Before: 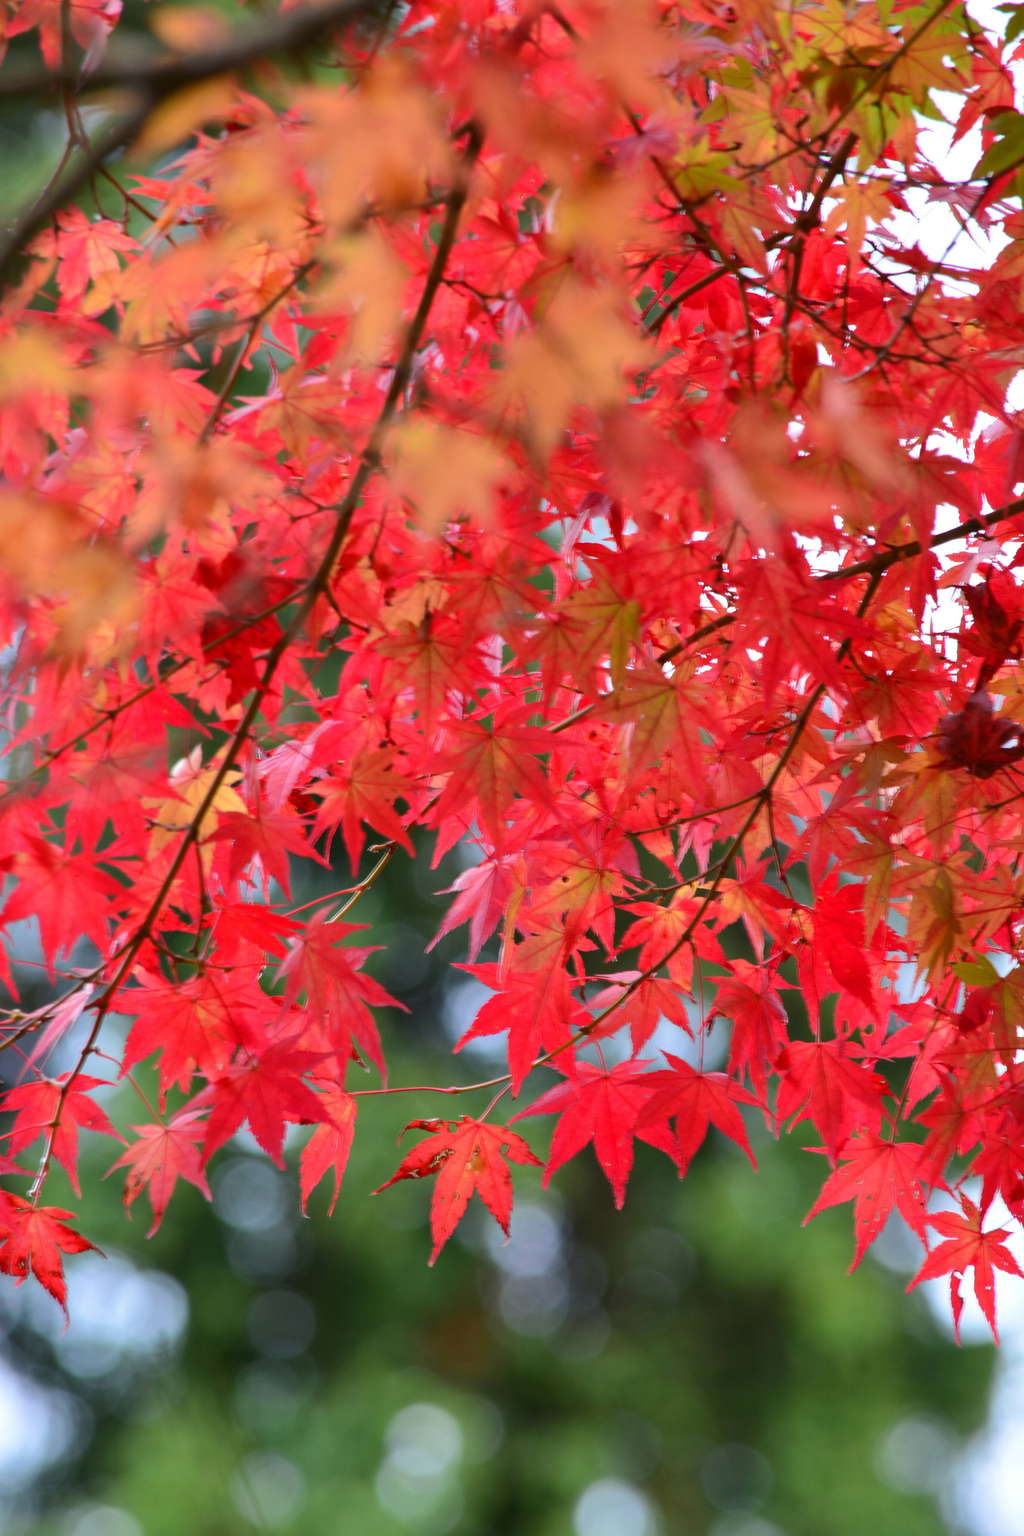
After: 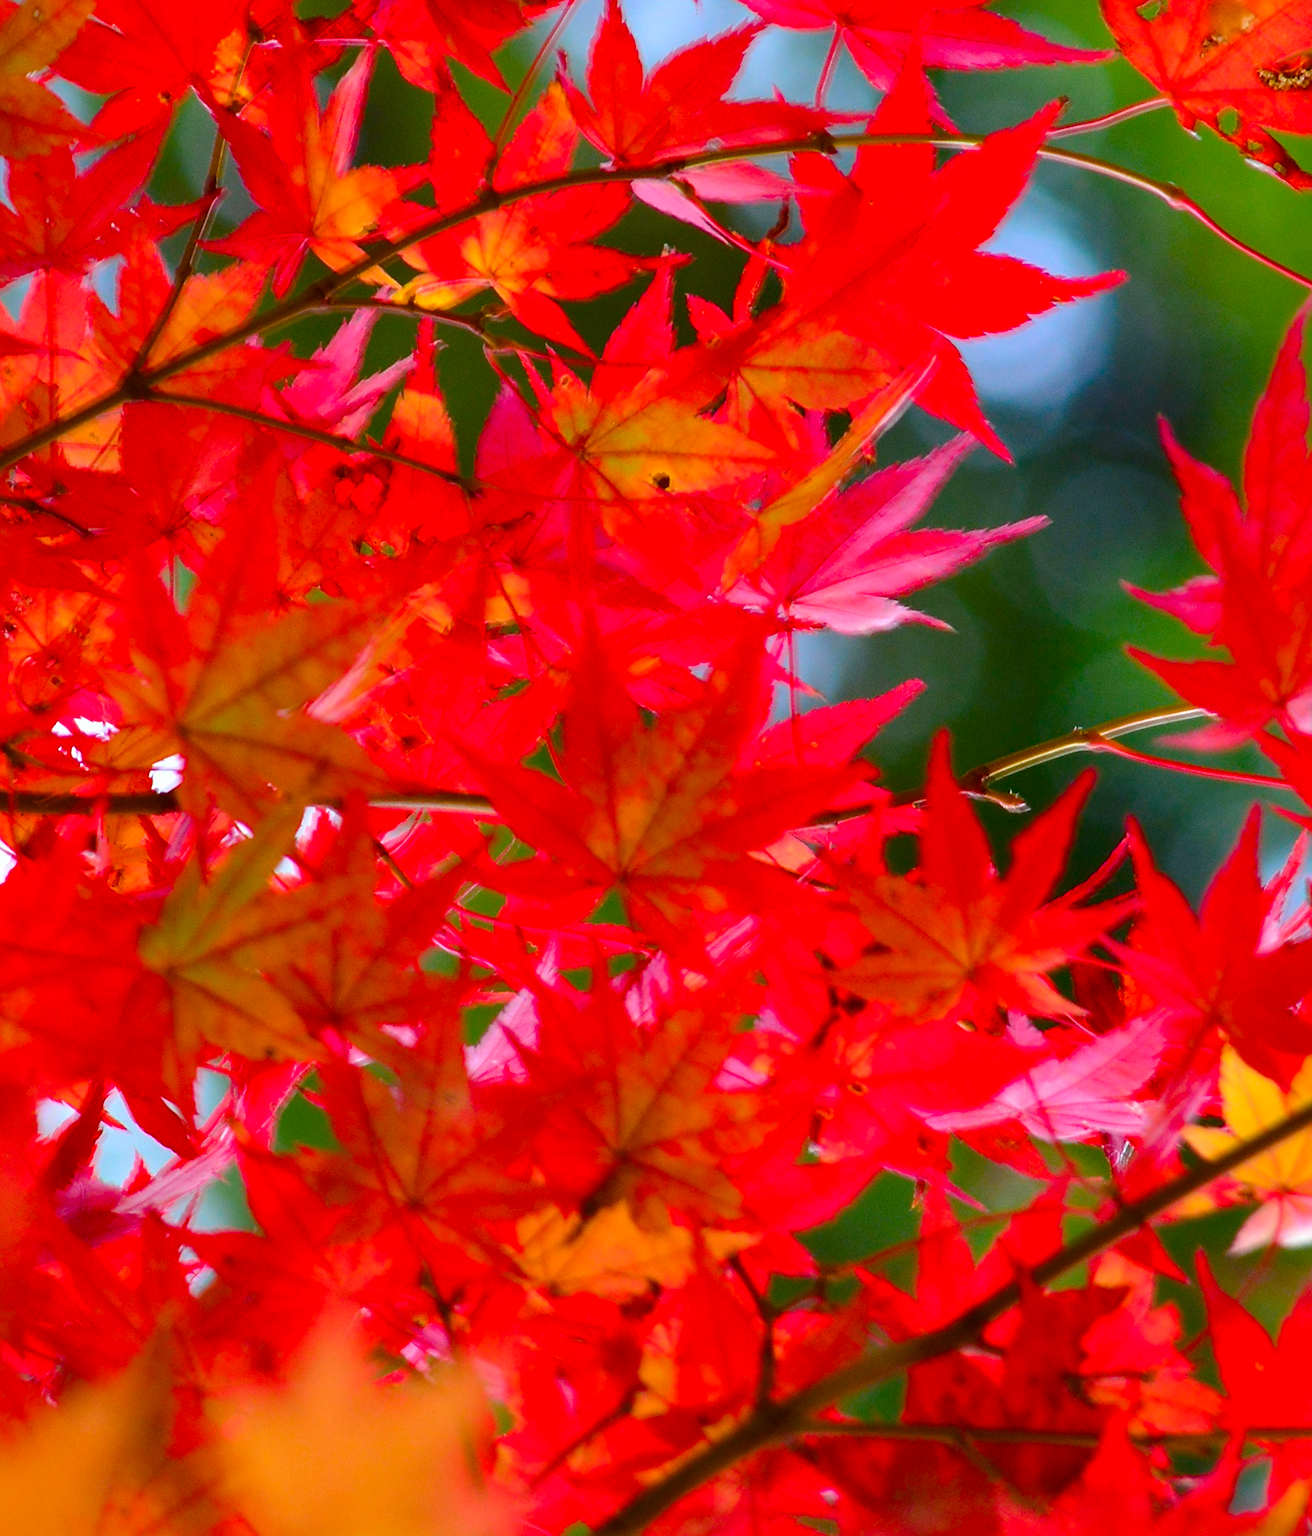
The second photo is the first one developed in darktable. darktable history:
crop and rotate: angle 146.75°, left 9.099%, top 15.644%, right 4.483%, bottom 16.933%
sharpen: on, module defaults
color balance rgb: linear chroma grading › global chroma 14.963%, perceptual saturation grading › global saturation 20%, perceptual saturation grading › highlights -25.419%, perceptual saturation grading › shadows 25.396%, global vibrance 50.547%
